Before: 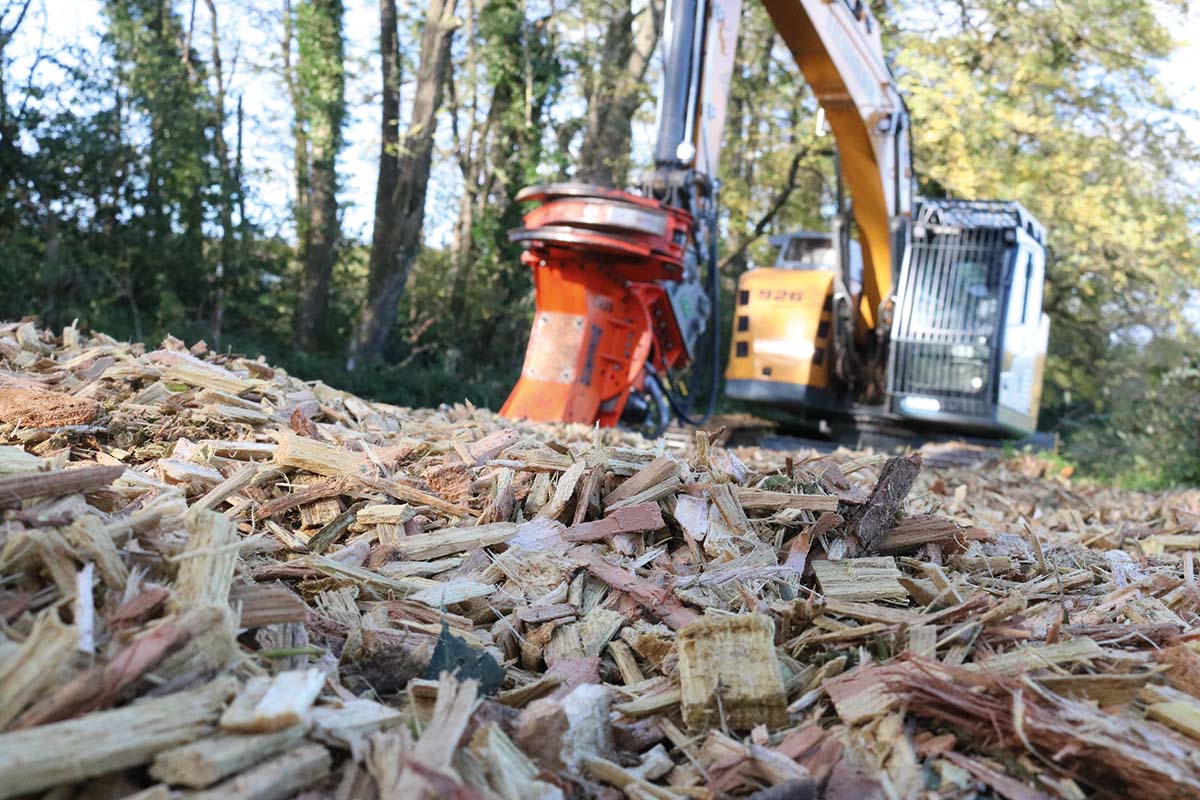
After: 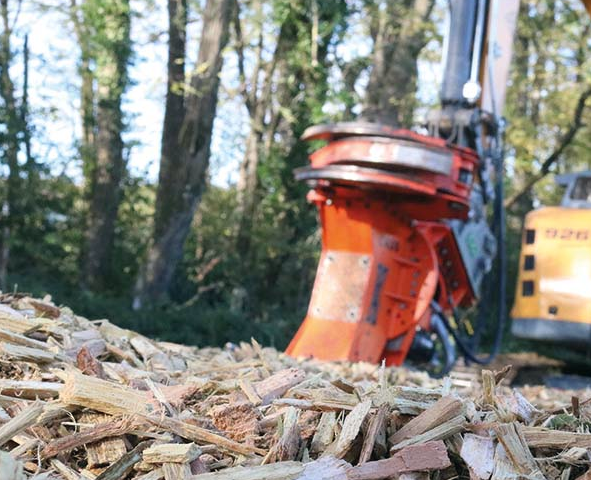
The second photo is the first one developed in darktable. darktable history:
crop: left 17.835%, top 7.675%, right 32.881%, bottom 32.213%
color balance: mode lift, gamma, gain (sRGB), lift [1, 1, 1.022, 1.026]
